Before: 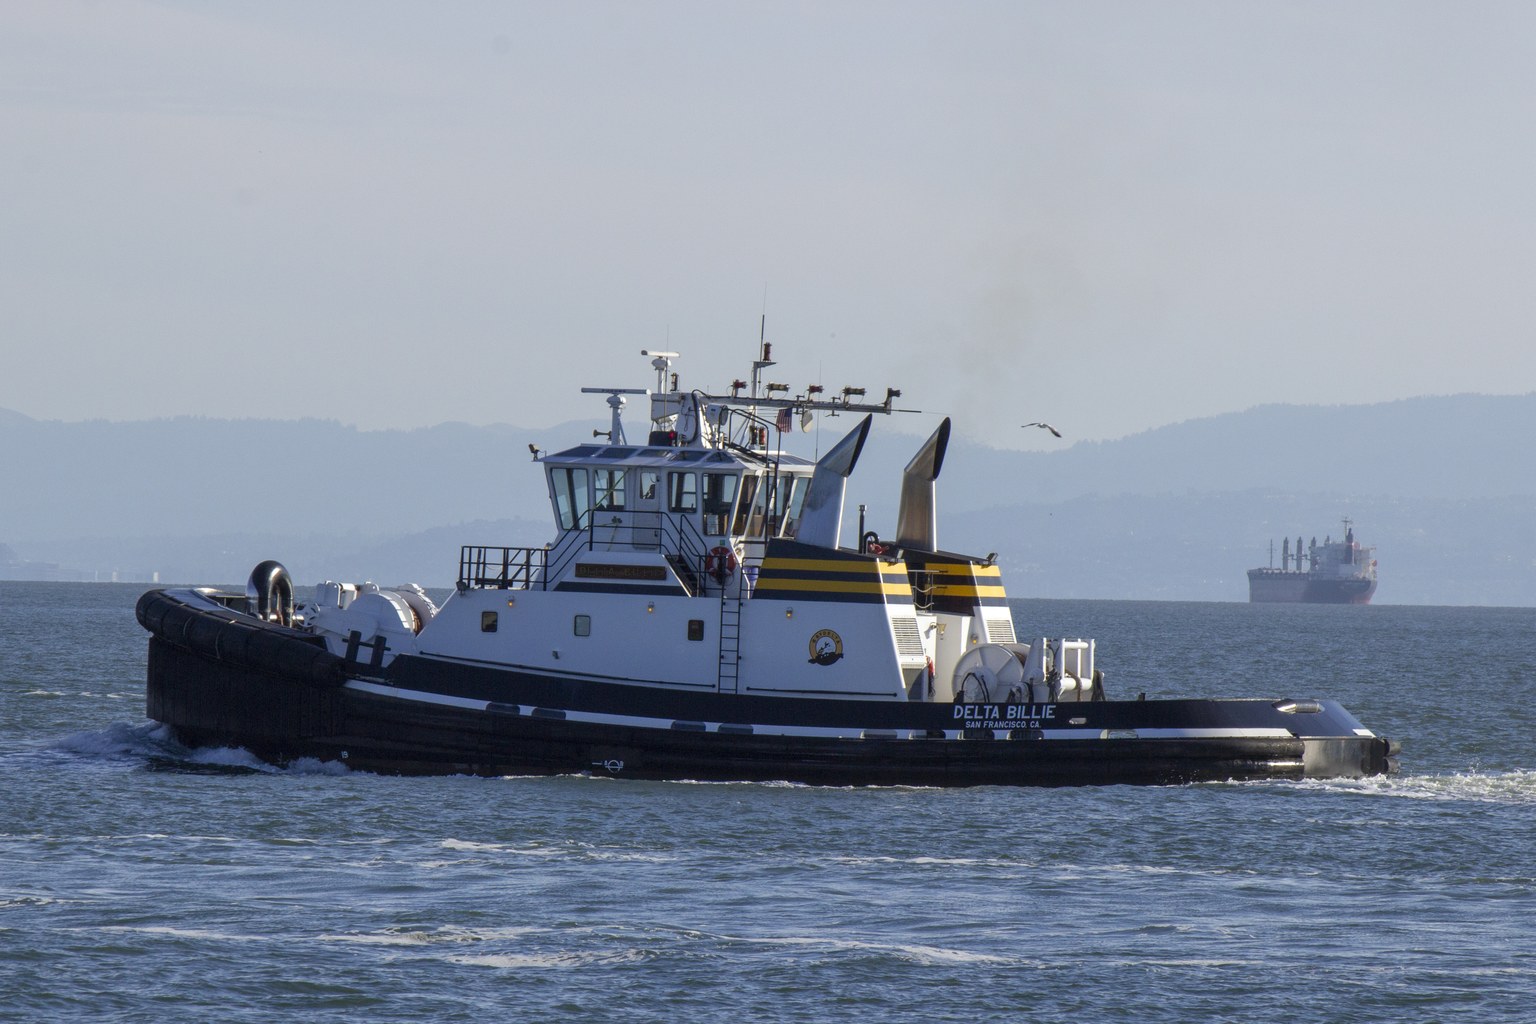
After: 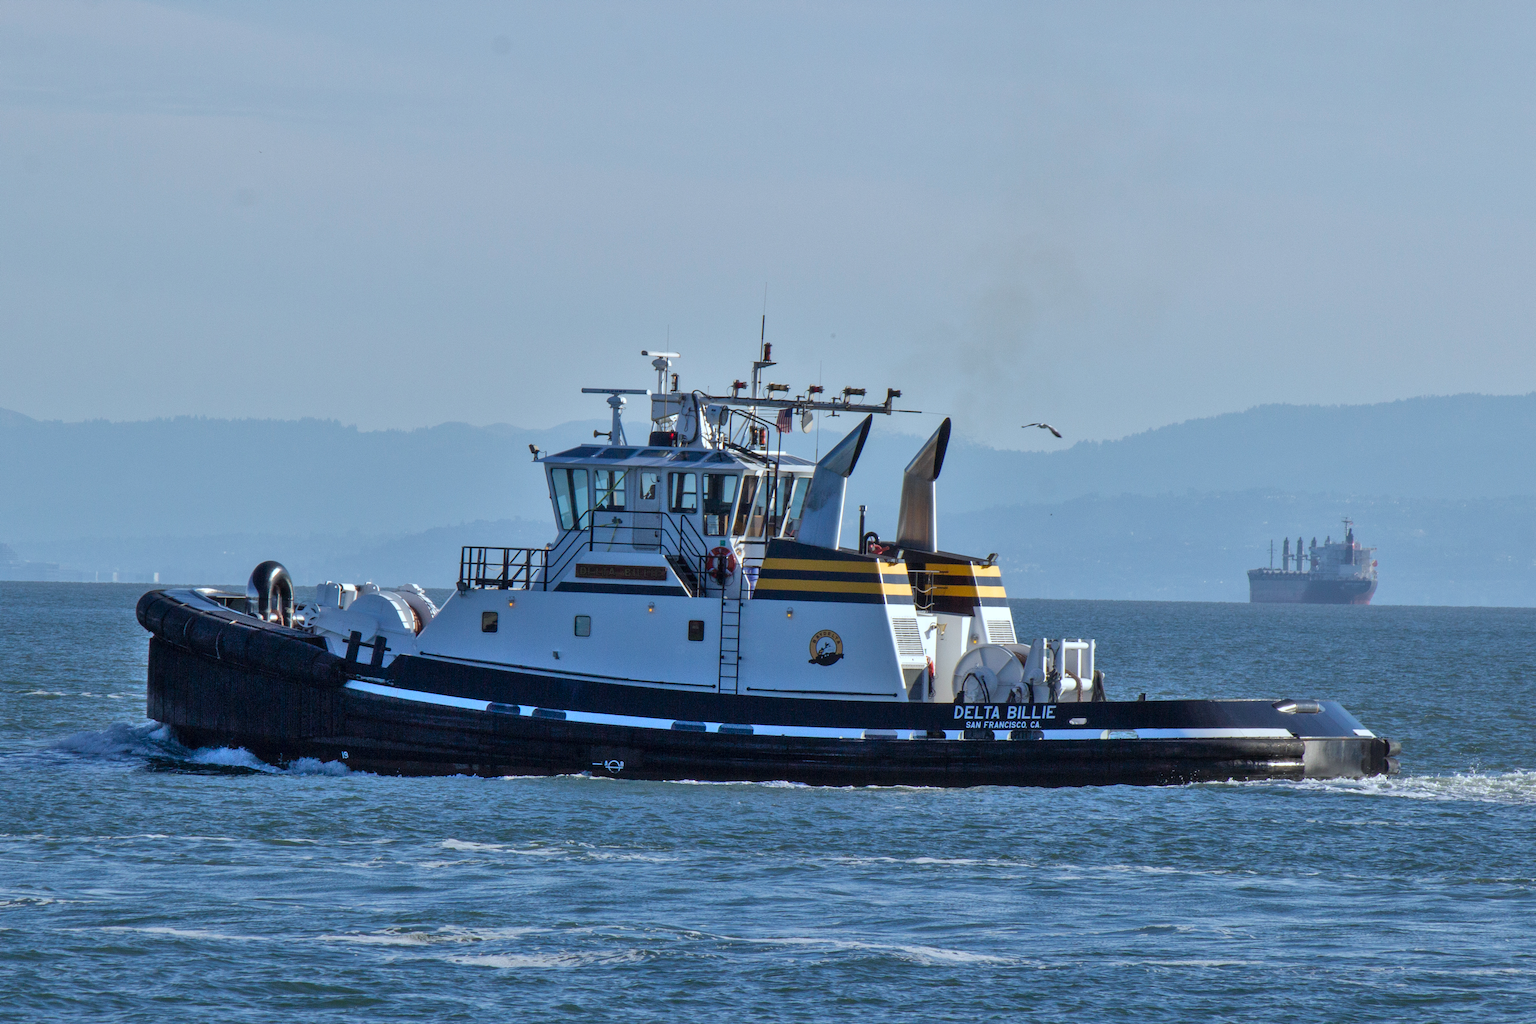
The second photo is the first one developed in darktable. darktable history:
color correction: highlights a* -4.18, highlights b* -10.81
shadows and highlights: shadows 60, soften with gaussian
tone equalizer: on, module defaults
